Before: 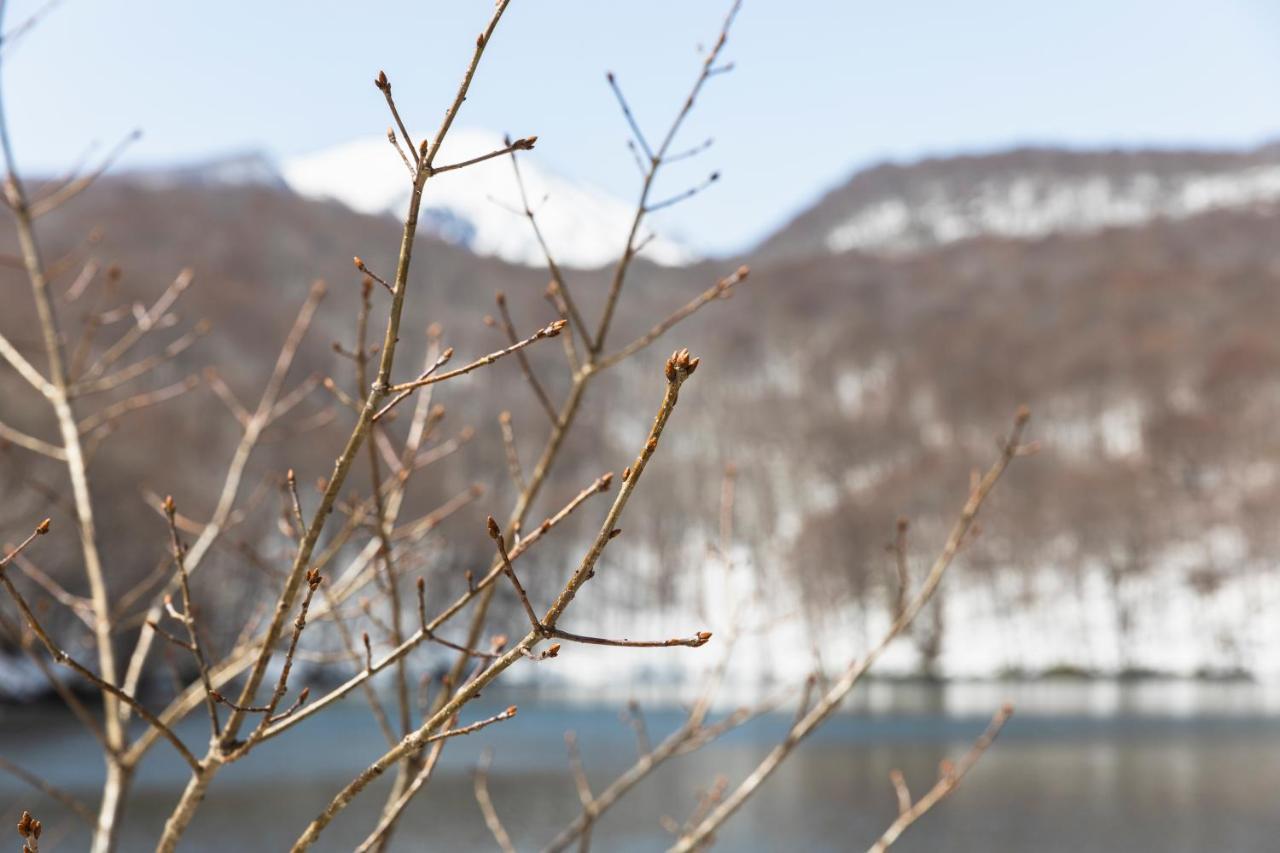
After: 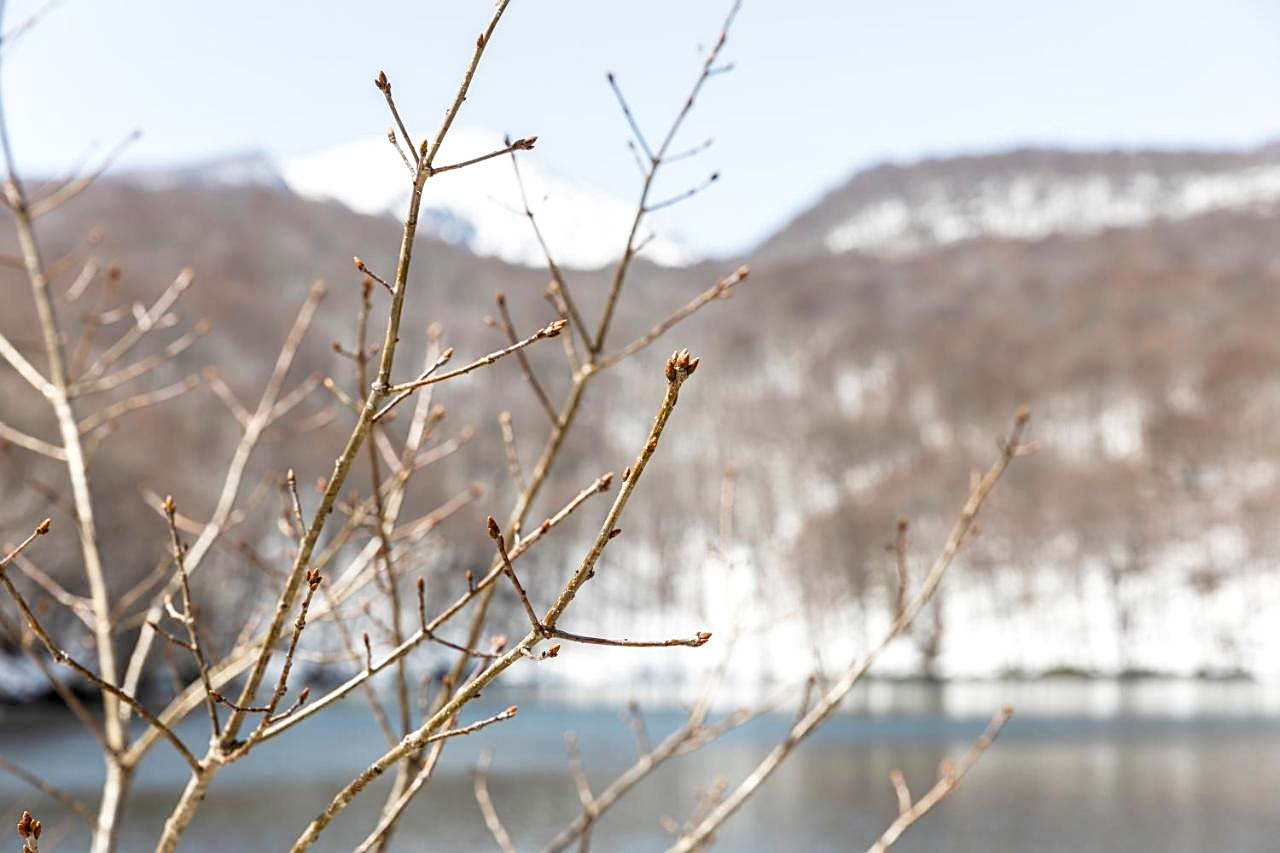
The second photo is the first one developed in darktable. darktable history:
local contrast: on, module defaults
tone curve: curves: ch0 [(0, 0) (0.07, 0.057) (0.15, 0.177) (0.352, 0.445) (0.59, 0.703) (0.857, 0.908) (1, 1)], preserve colors none
sharpen: on, module defaults
